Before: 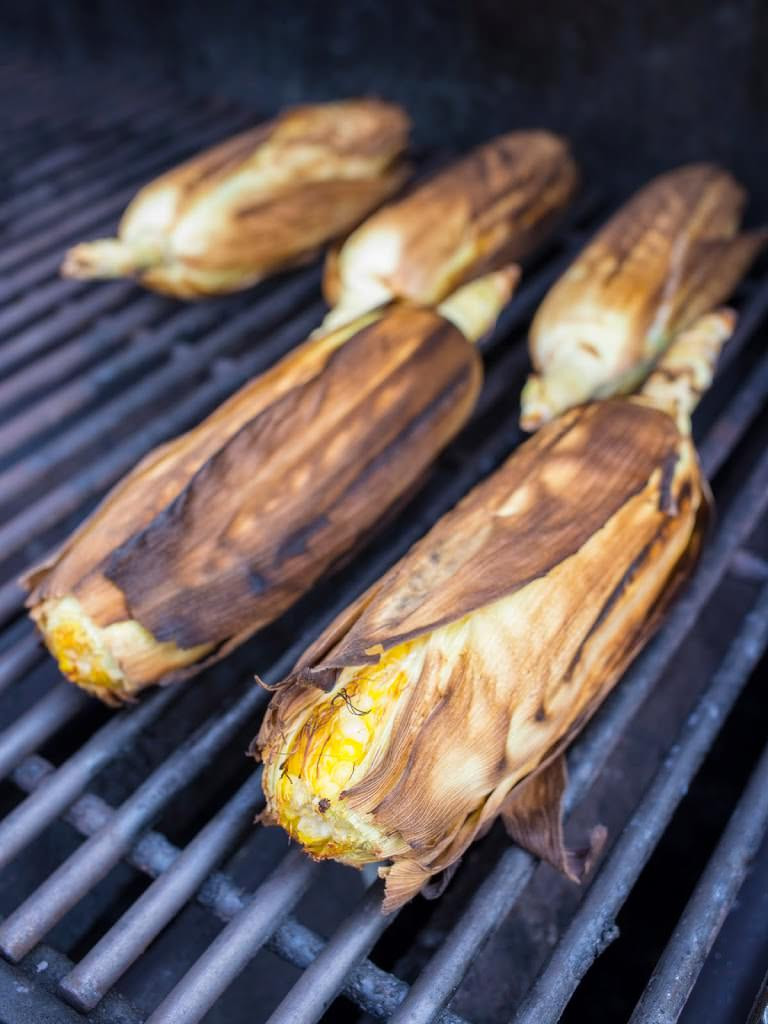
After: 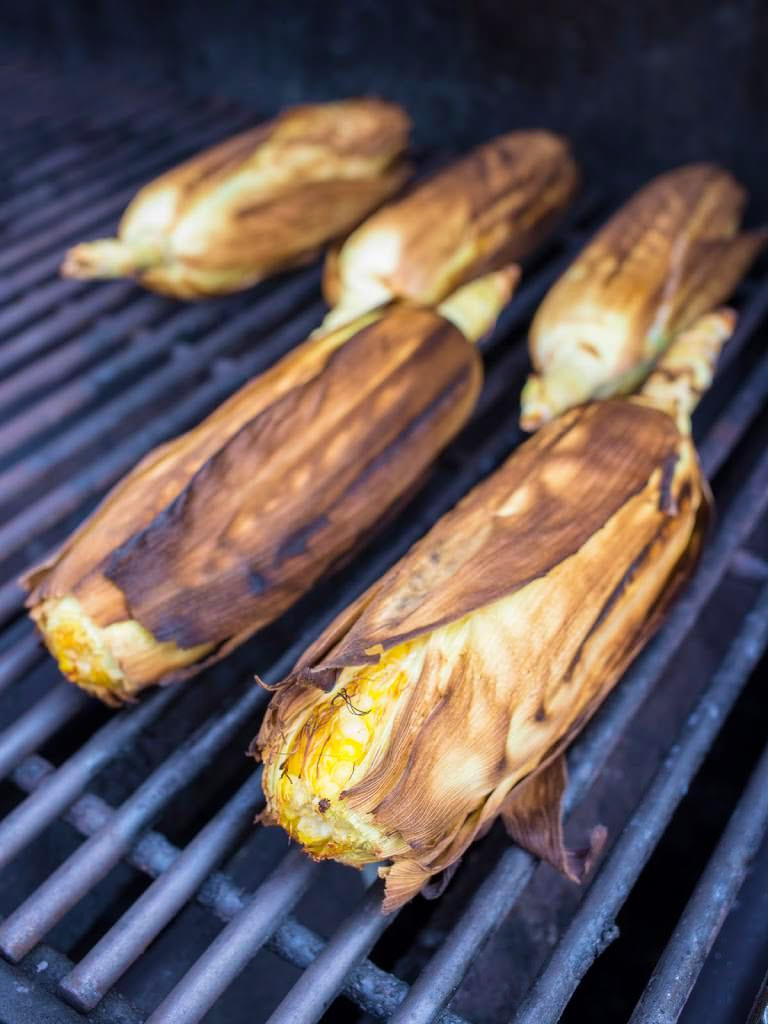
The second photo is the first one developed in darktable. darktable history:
velvia: strength 29.29%
